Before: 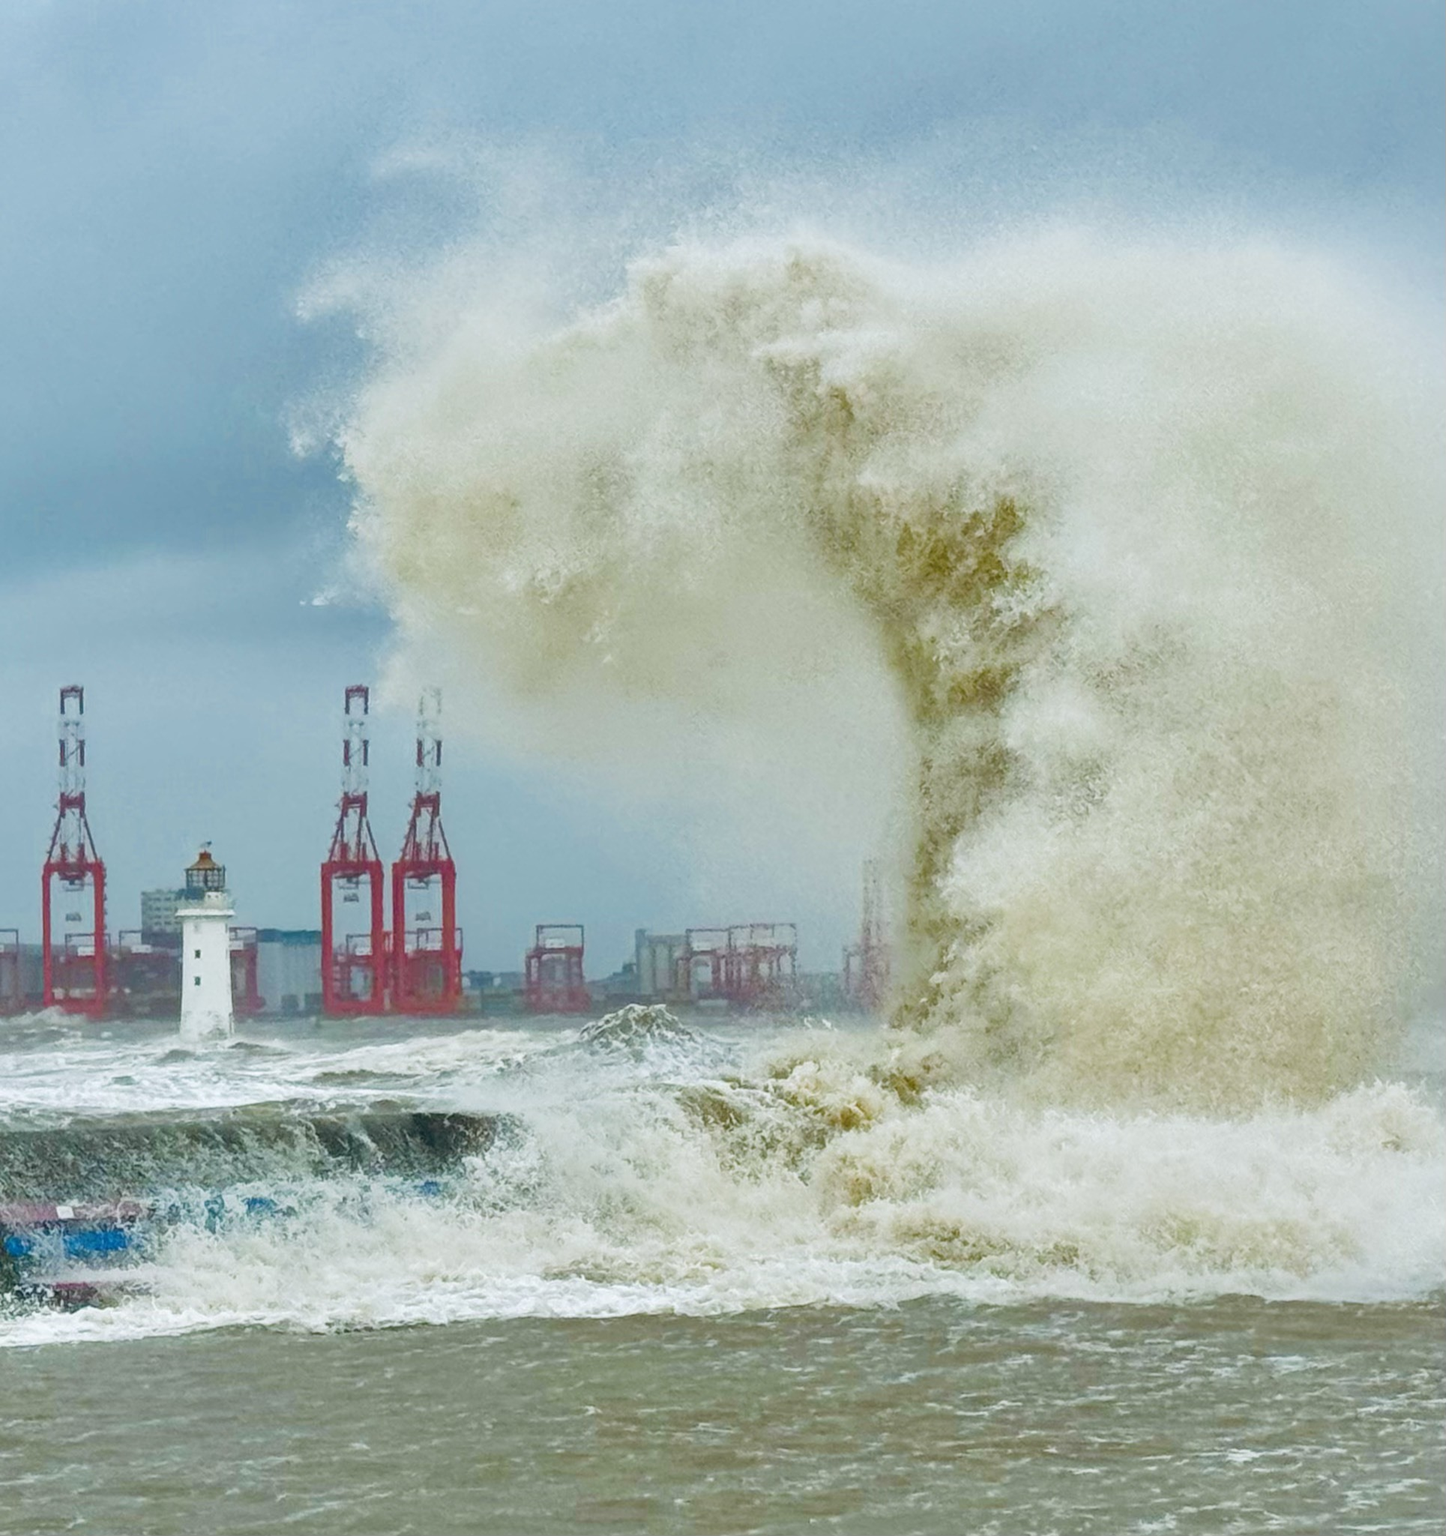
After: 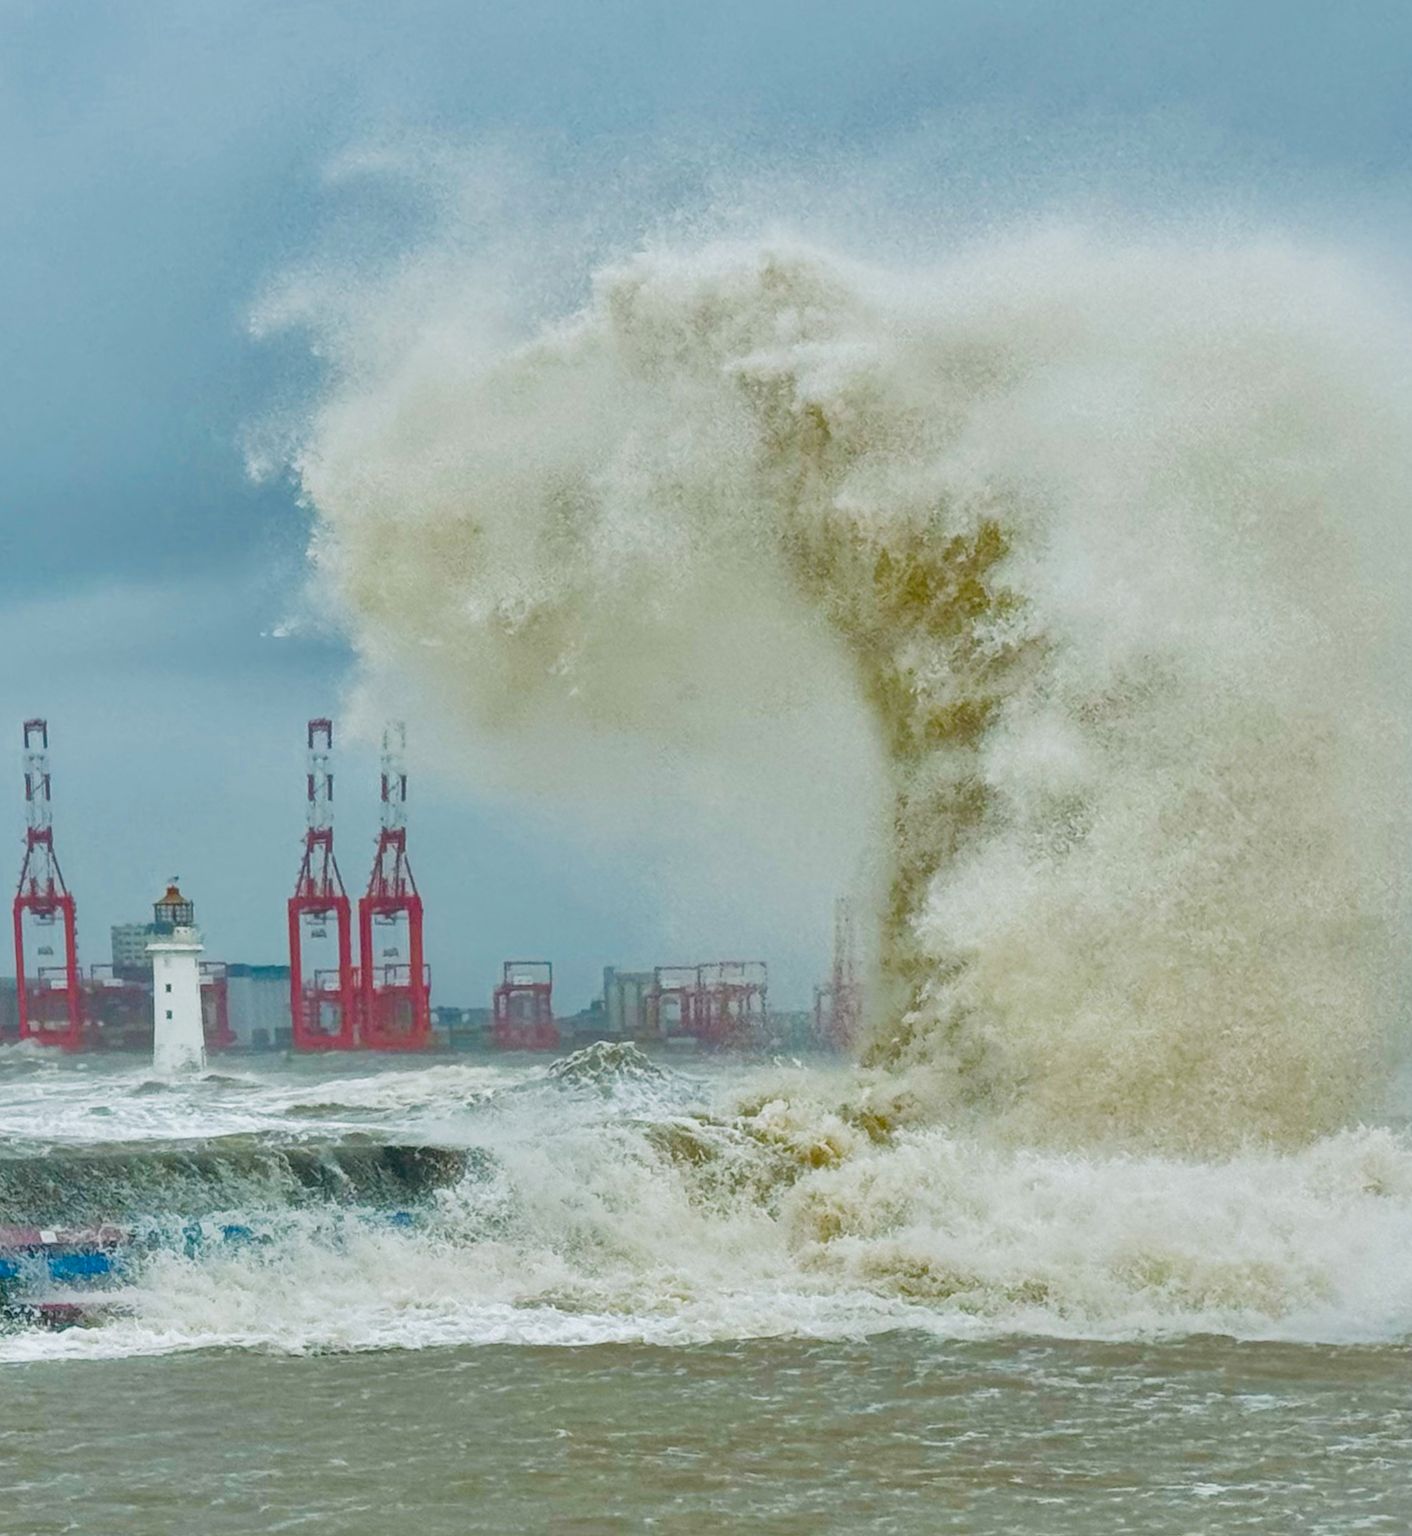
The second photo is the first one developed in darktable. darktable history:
contrast brightness saturation: saturation -0.1
rotate and perspective: rotation 0.074°, lens shift (vertical) 0.096, lens shift (horizontal) -0.041, crop left 0.043, crop right 0.952, crop top 0.024, crop bottom 0.979
shadows and highlights: shadows 25, white point adjustment -3, highlights -30
